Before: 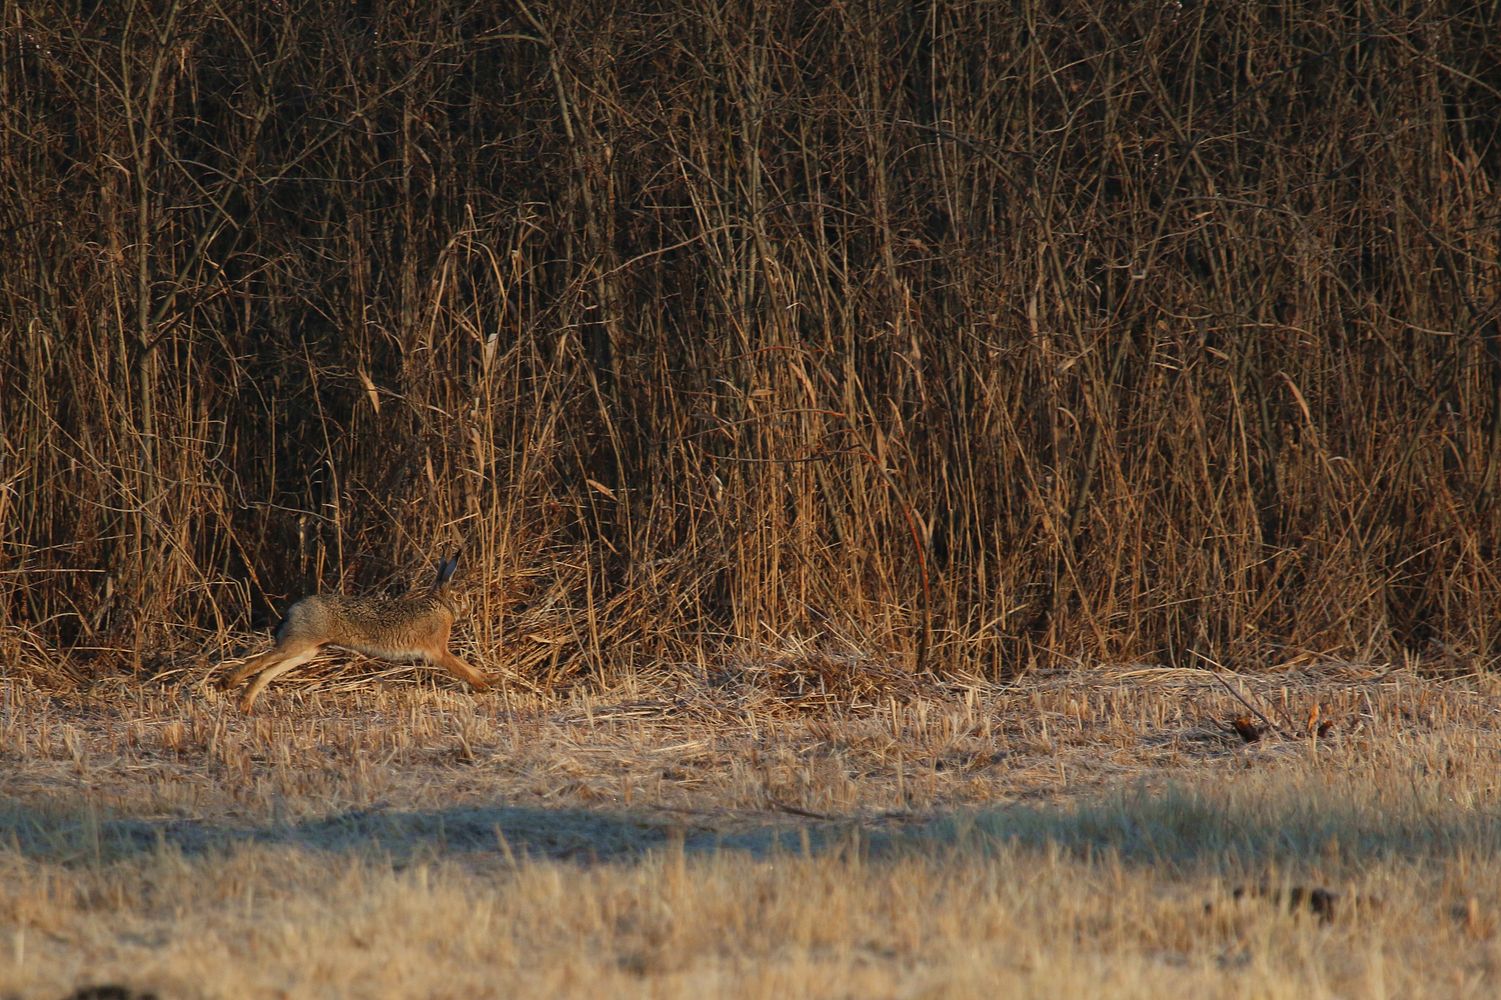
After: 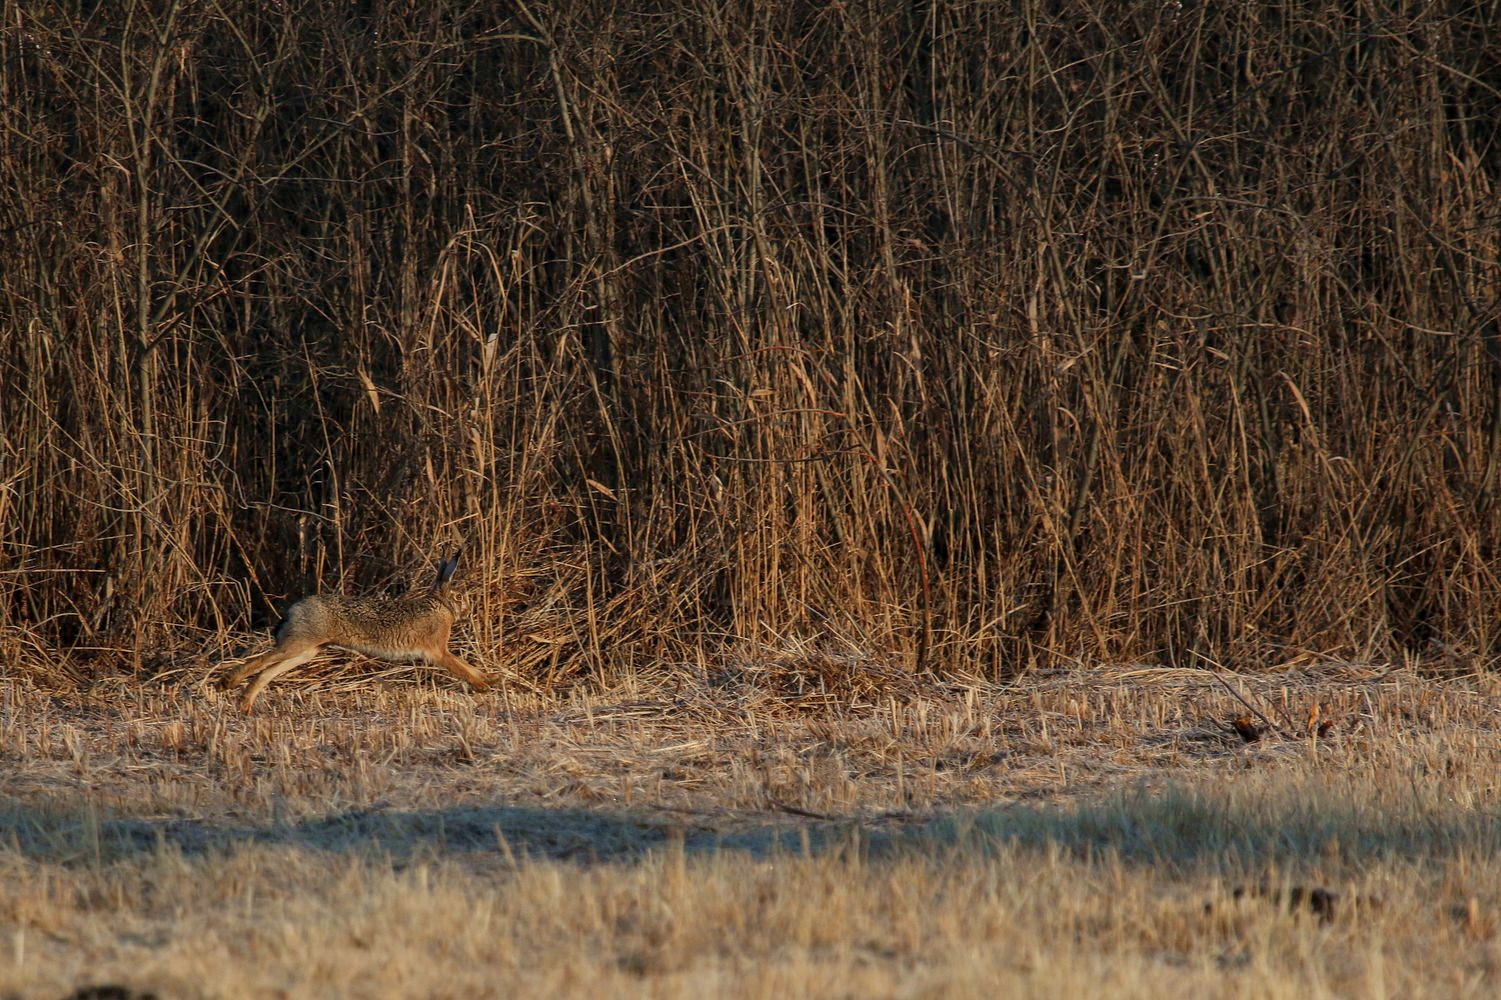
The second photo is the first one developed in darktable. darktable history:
tone equalizer: -8 EV -0.001 EV, -7 EV 0.003 EV, -6 EV -0.004 EV, -5 EV -0.014 EV, -4 EV -0.053 EV, -3 EV -0.205 EV, -2 EV -0.295 EV, -1 EV 0.119 EV, +0 EV 0.303 EV, smoothing diameter 2.05%, edges refinement/feathering 24.5, mask exposure compensation -1.57 EV, filter diffusion 5
local contrast: detail 130%
